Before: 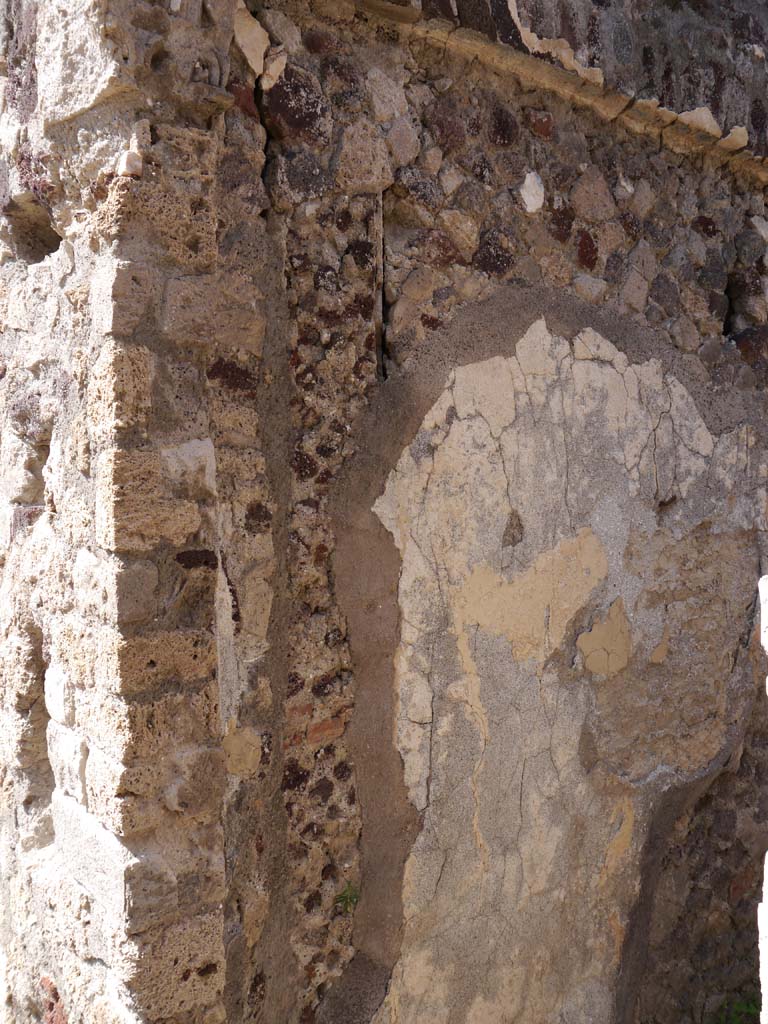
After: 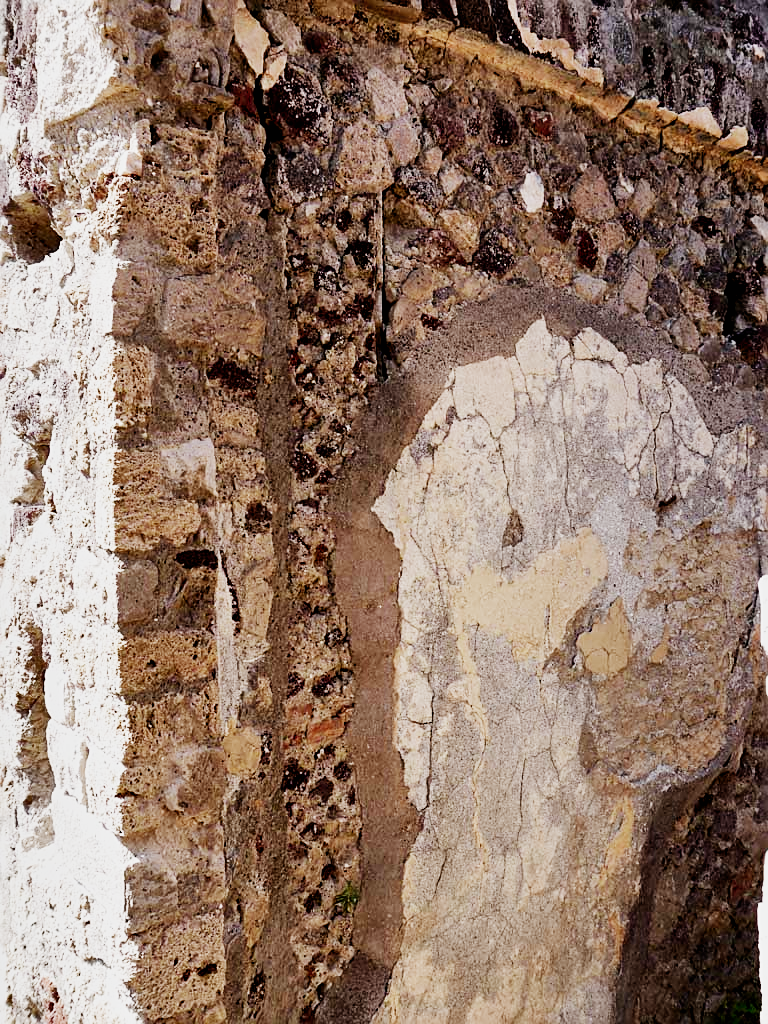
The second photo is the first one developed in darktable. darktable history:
shadows and highlights: soften with gaussian
sigmoid: contrast 1.8, skew -0.2, preserve hue 0%, red attenuation 0.1, red rotation 0.035, green attenuation 0.1, green rotation -0.017, blue attenuation 0.15, blue rotation -0.052, base primaries Rec2020
exposure: black level correction 0.012, exposure 0.7 EV, compensate exposure bias true, compensate highlight preservation false
sharpen: on, module defaults
